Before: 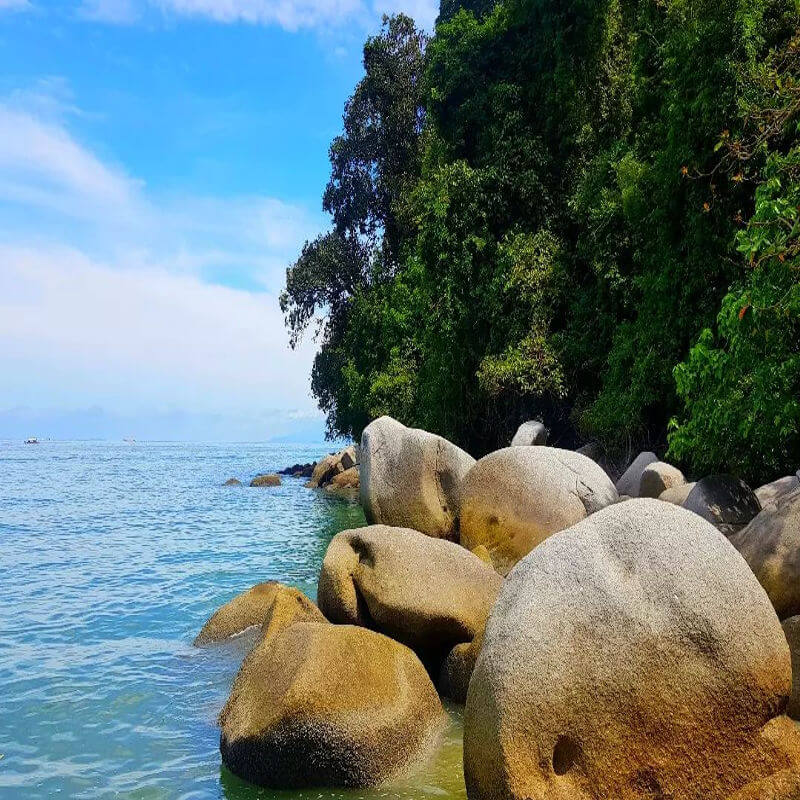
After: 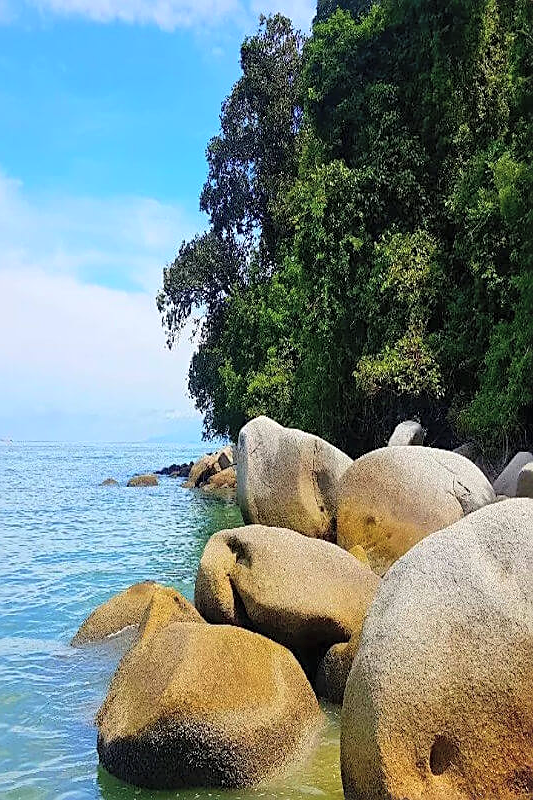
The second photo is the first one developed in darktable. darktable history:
crop: left 15.419%, right 17.914%
sharpen: on, module defaults
contrast brightness saturation: brightness 0.15
